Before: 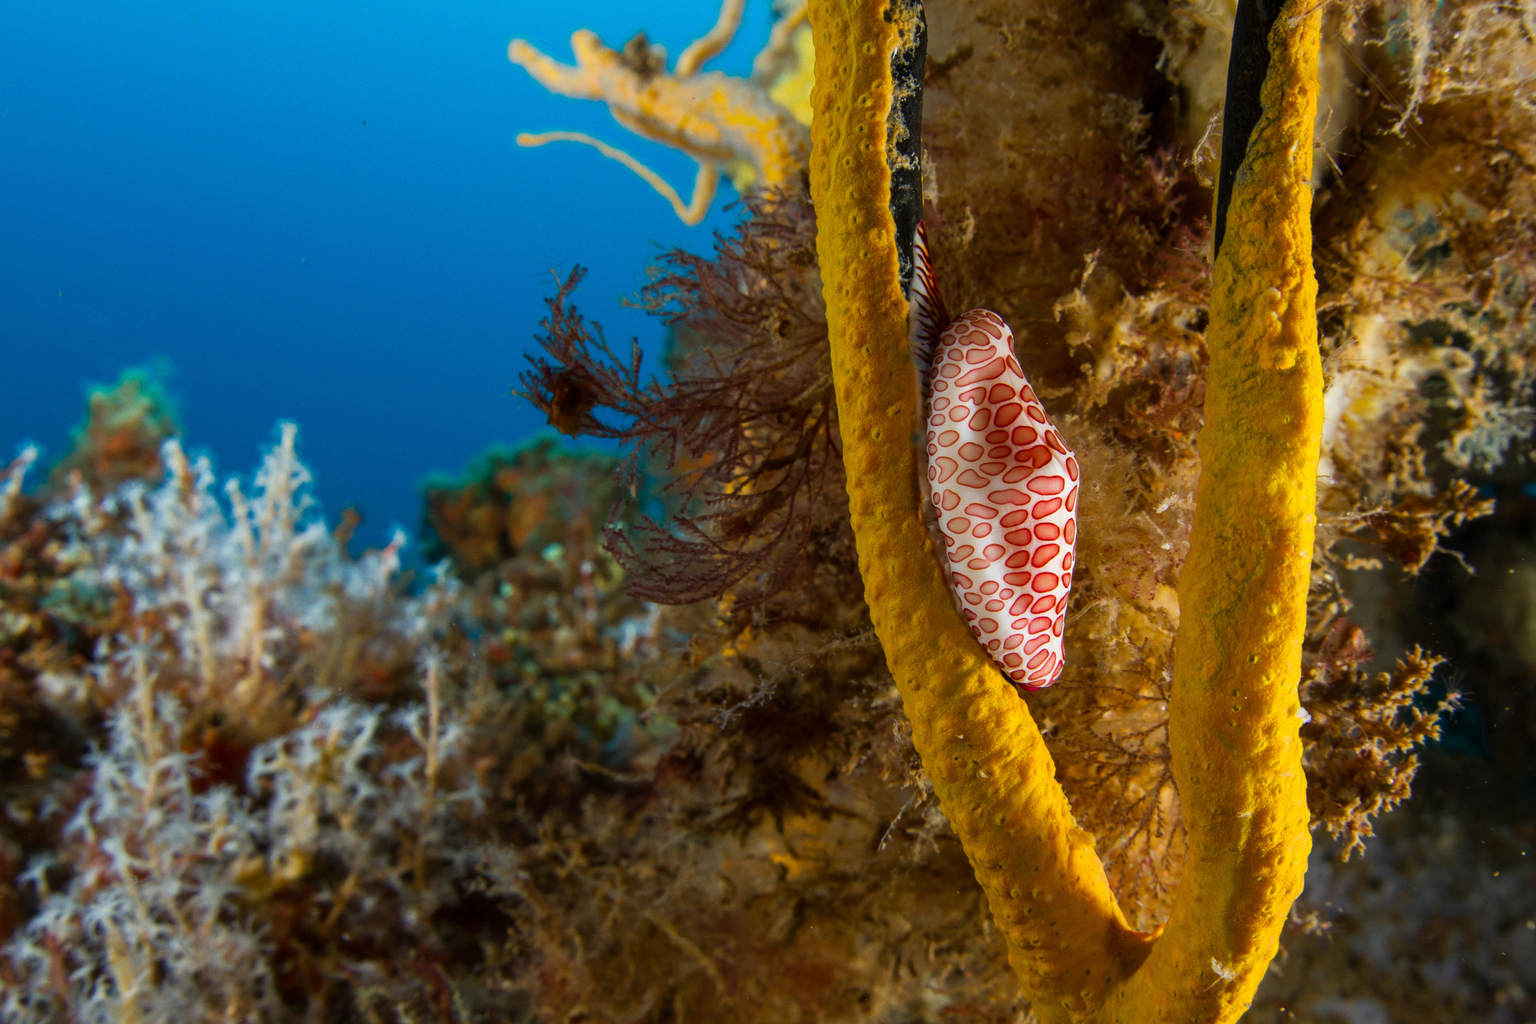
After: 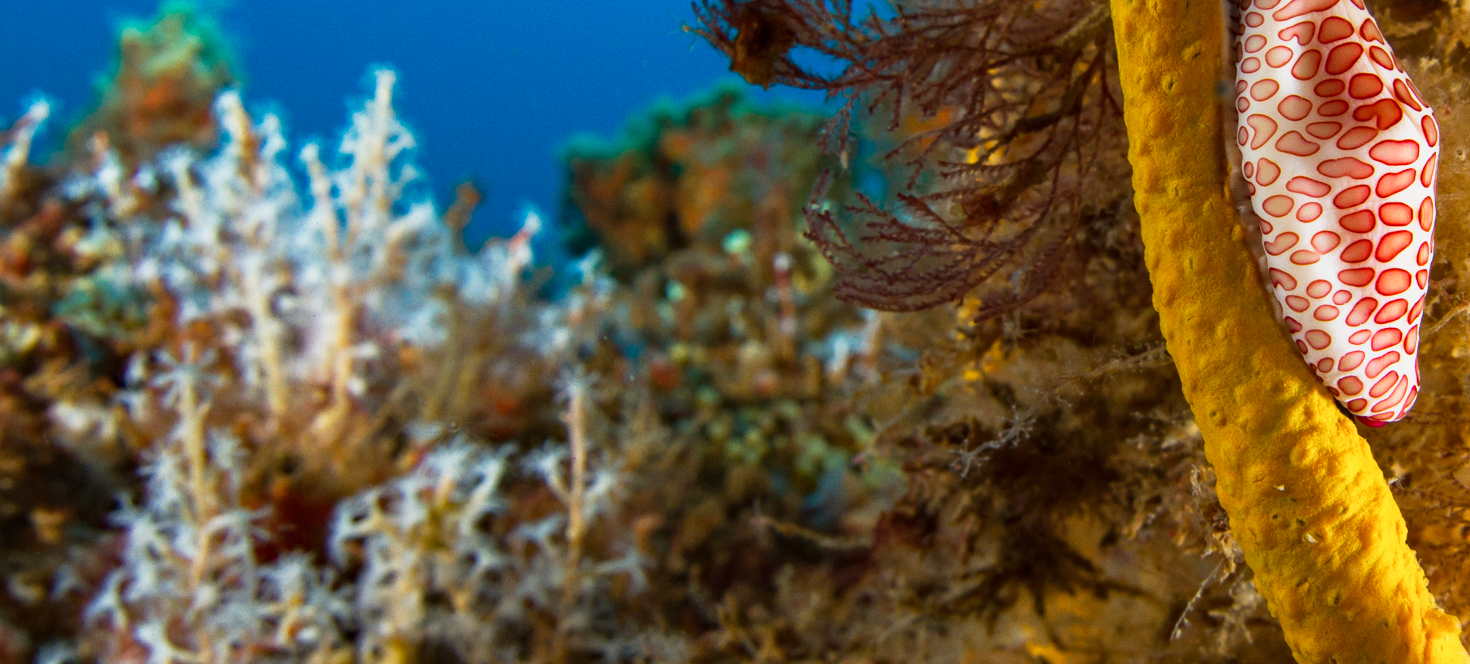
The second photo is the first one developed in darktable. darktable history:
shadows and highlights: shadows 1.25, highlights 38.09
haze removal: compatibility mode true, adaptive false
base curve: curves: ch0 [(0, 0) (0.088, 0.125) (0.176, 0.251) (0.354, 0.501) (0.613, 0.749) (1, 0.877)], preserve colors none
crop: top 36.245%, right 28.197%, bottom 15.087%
